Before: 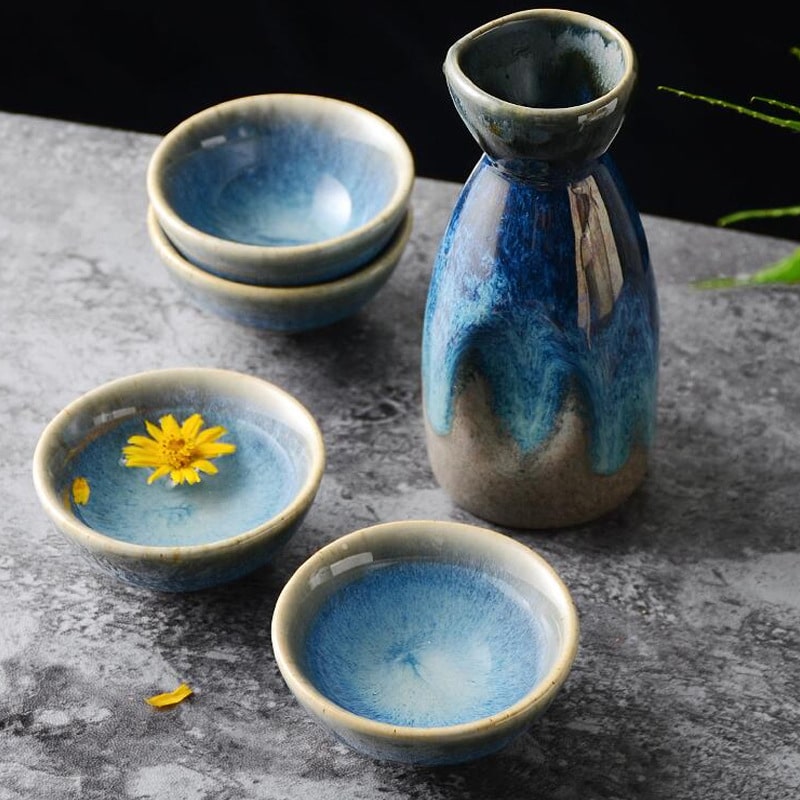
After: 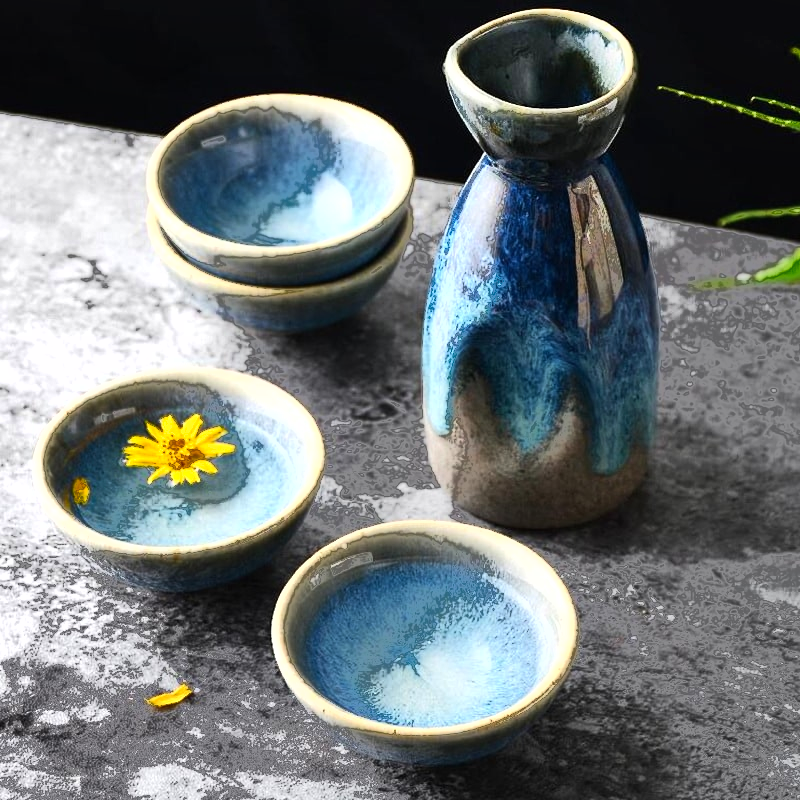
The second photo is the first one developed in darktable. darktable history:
exposure: exposure 0.3 EV, compensate highlight preservation false
fill light: exposure -0.73 EV, center 0.69, width 2.2
tone equalizer: -8 EV -0.417 EV, -7 EV -0.389 EV, -6 EV -0.333 EV, -5 EV -0.222 EV, -3 EV 0.222 EV, -2 EV 0.333 EV, -1 EV 0.389 EV, +0 EV 0.417 EV, edges refinement/feathering 500, mask exposure compensation -1.57 EV, preserve details no
shadows and highlights: soften with gaussian
contrast brightness saturation: contrast 0.07
